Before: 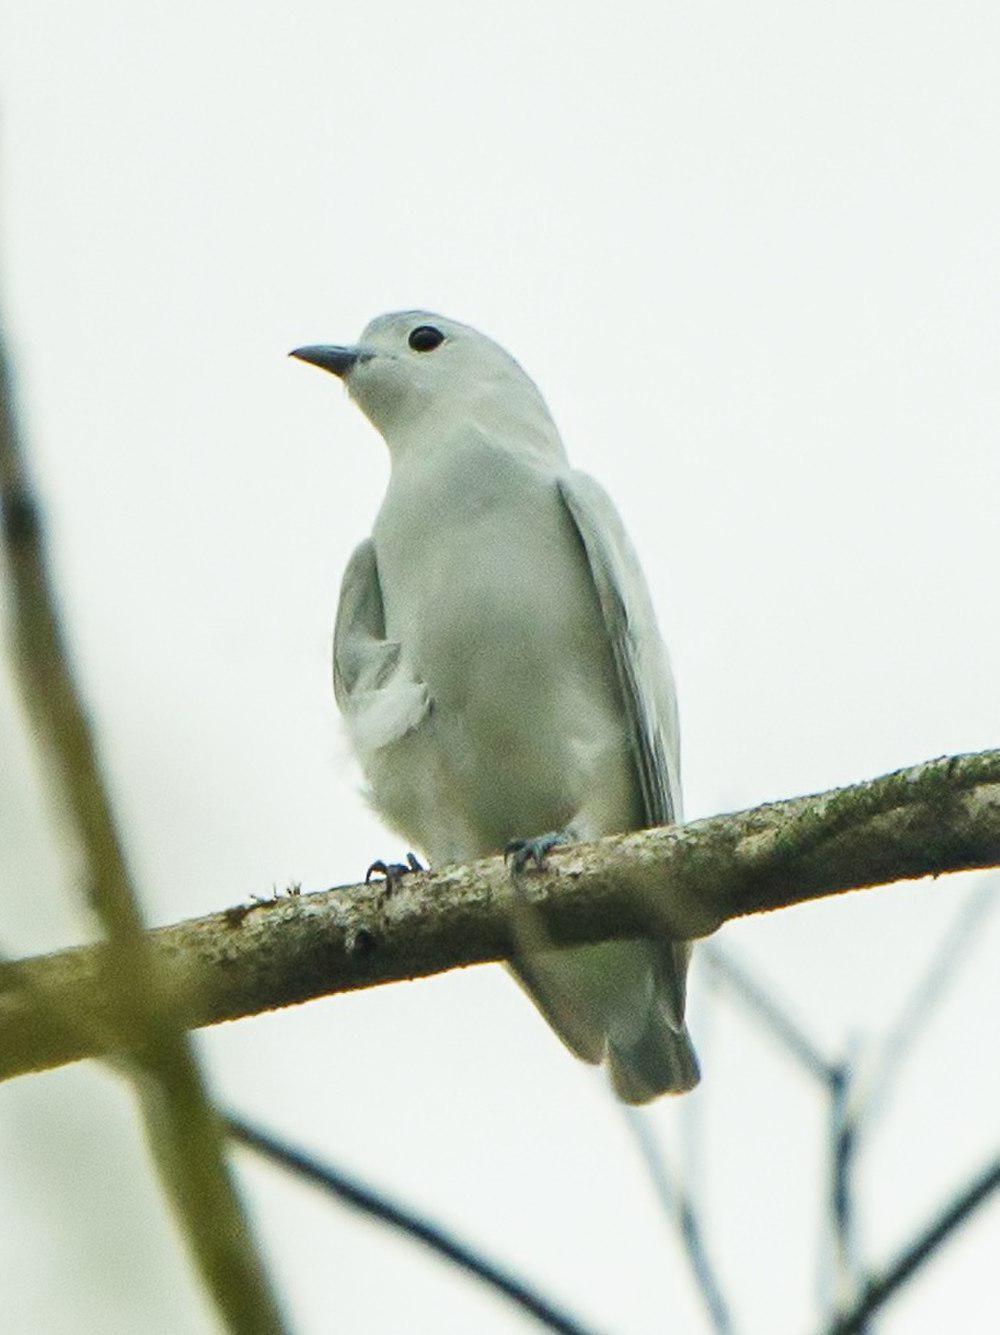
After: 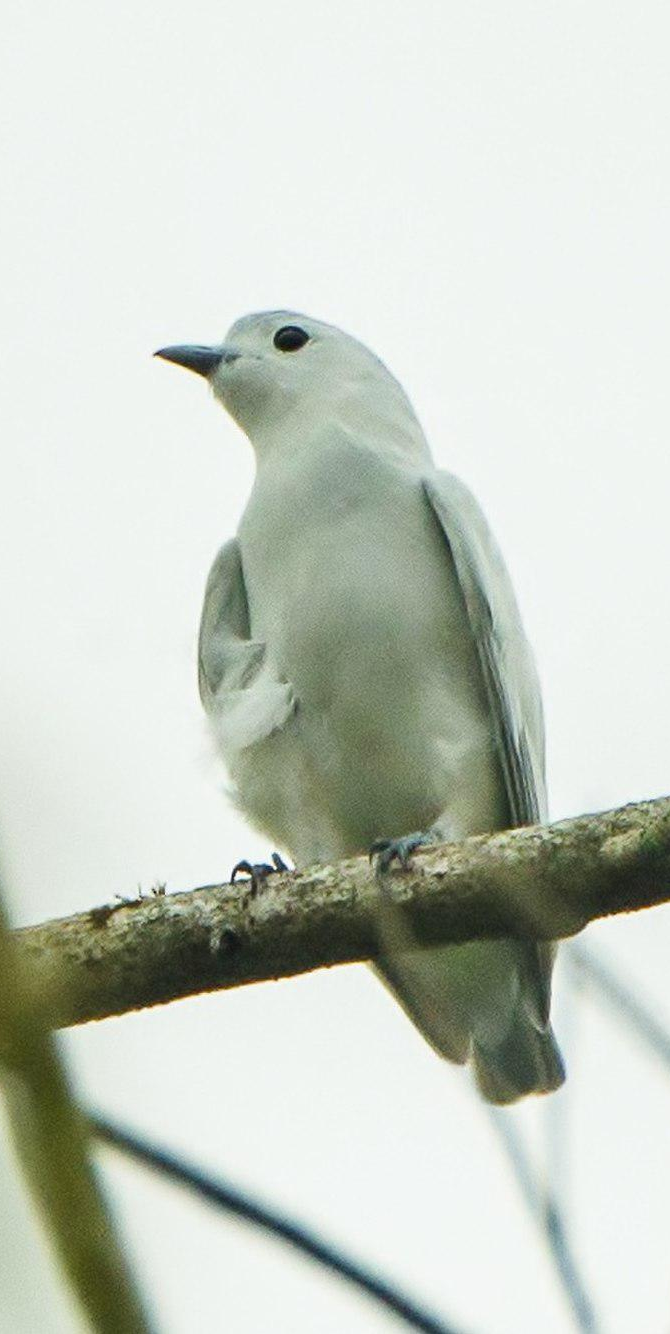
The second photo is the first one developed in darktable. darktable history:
crop and rotate: left 13.523%, right 19.45%
